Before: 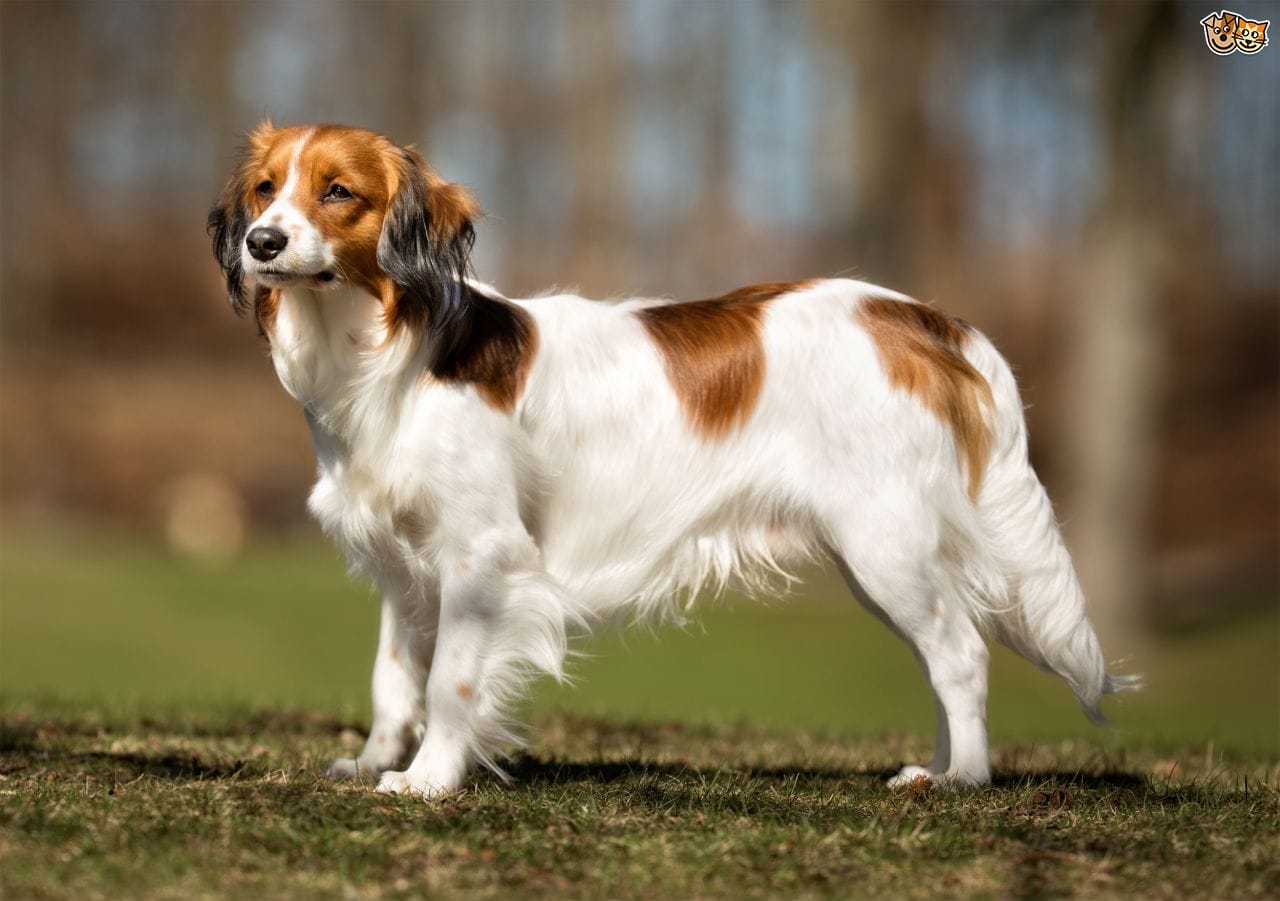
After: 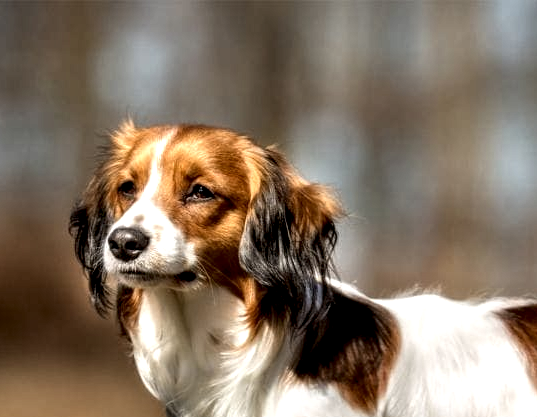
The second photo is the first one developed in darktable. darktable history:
crop and rotate: left 10.817%, top 0.062%, right 47.194%, bottom 53.626%
local contrast: highlights 19%, detail 186%
